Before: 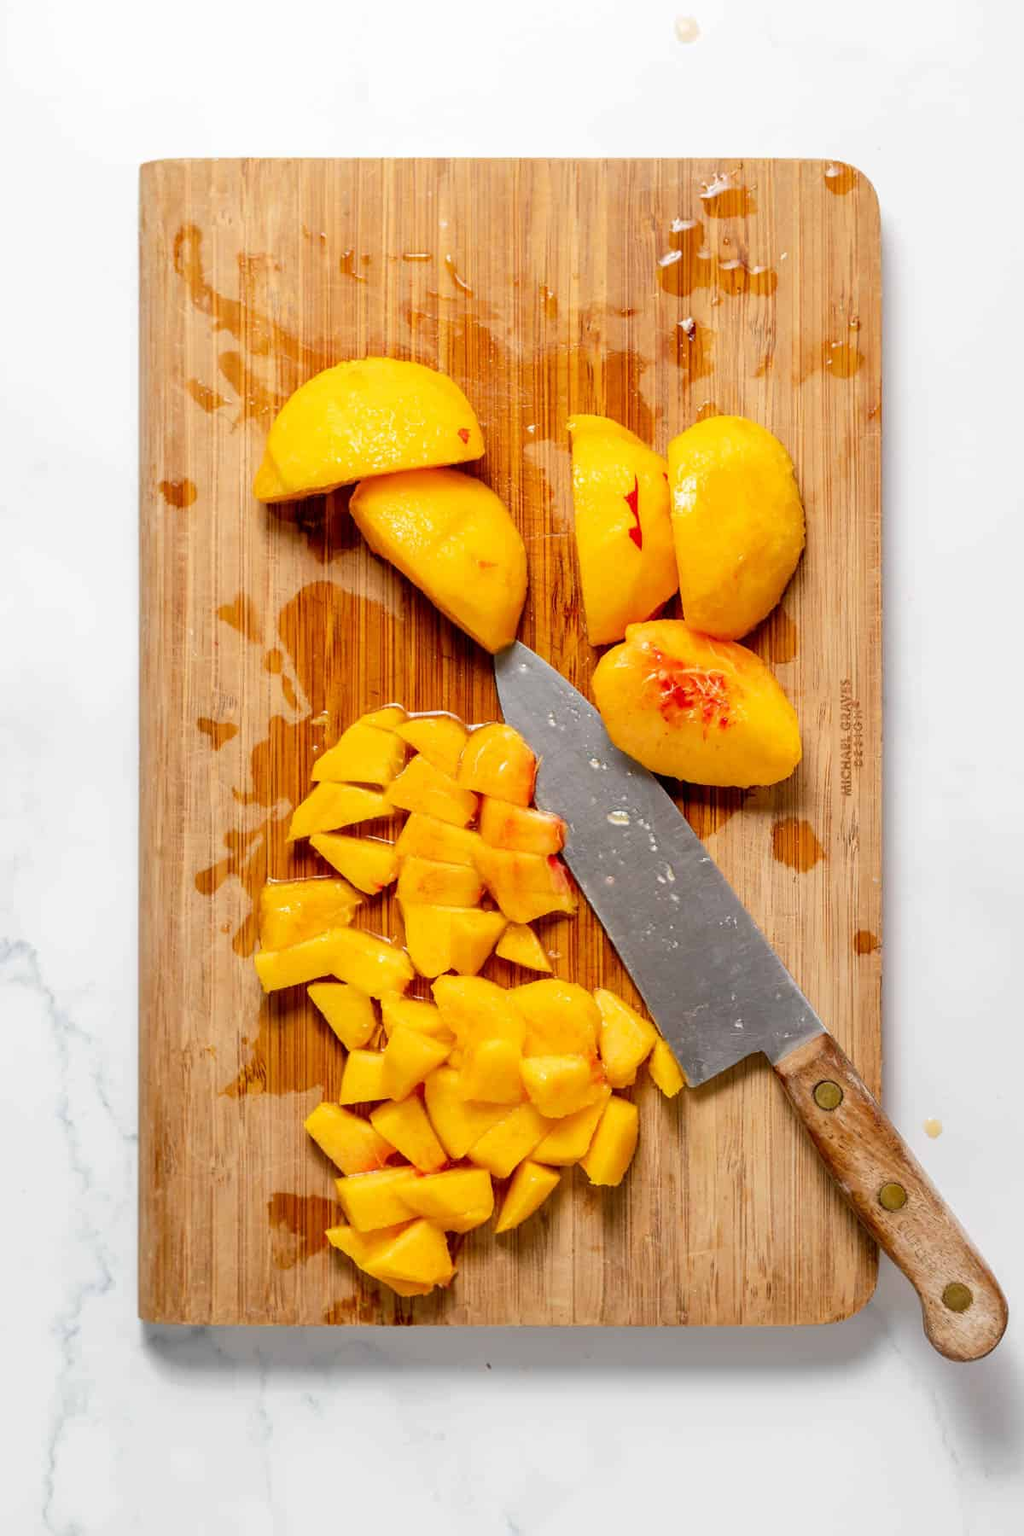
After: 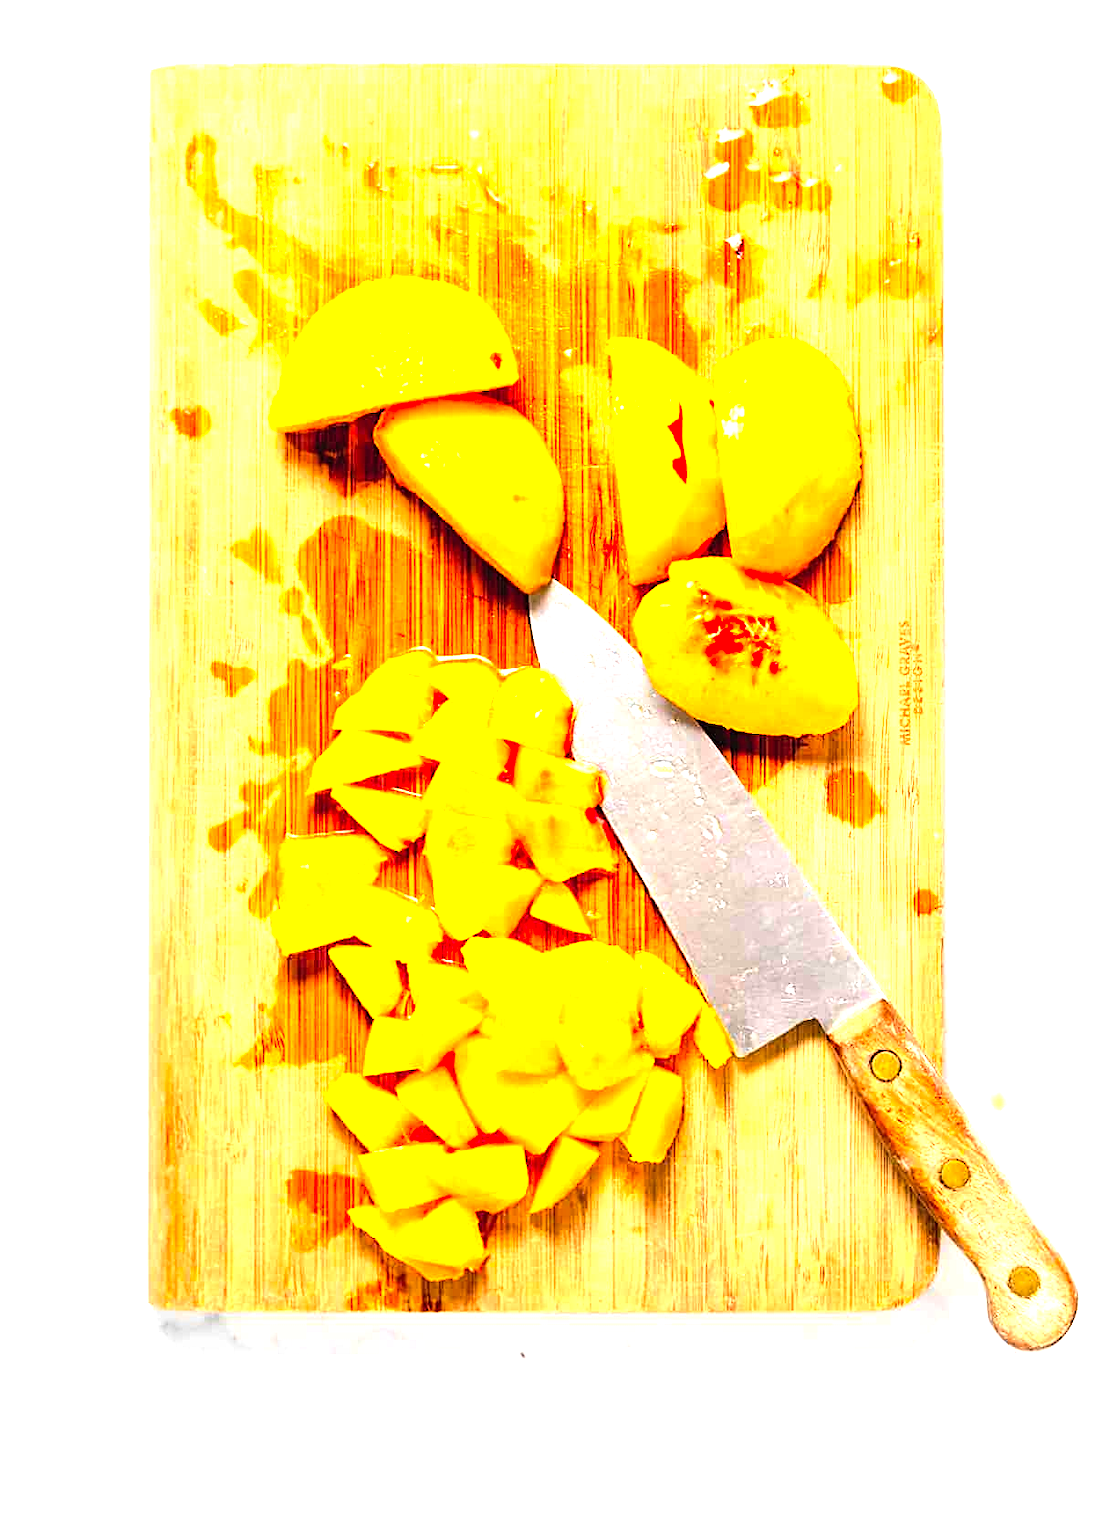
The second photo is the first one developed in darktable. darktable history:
crop and rotate: top 6.451%
exposure: black level correction 0, exposure 1.106 EV, compensate highlight preservation false
sharpen: on, module defaults
contrast brightness saturation: contrast 0.069, brightness 0.174, saturation 0.412
tone equalizer: -8 EV -1.06 EV, -7 EV -0.992 EV, -6 EV -0.866 EV, -5 EV -0.563 EV, -3 EV 0.547 EV, -2 EV 0.858 EV, -1 EV 0.999 EV, +0 EV 1.07 EV, edges refinement/feathering 500, mask exposure compensation -1.57 EV, preserve details no
